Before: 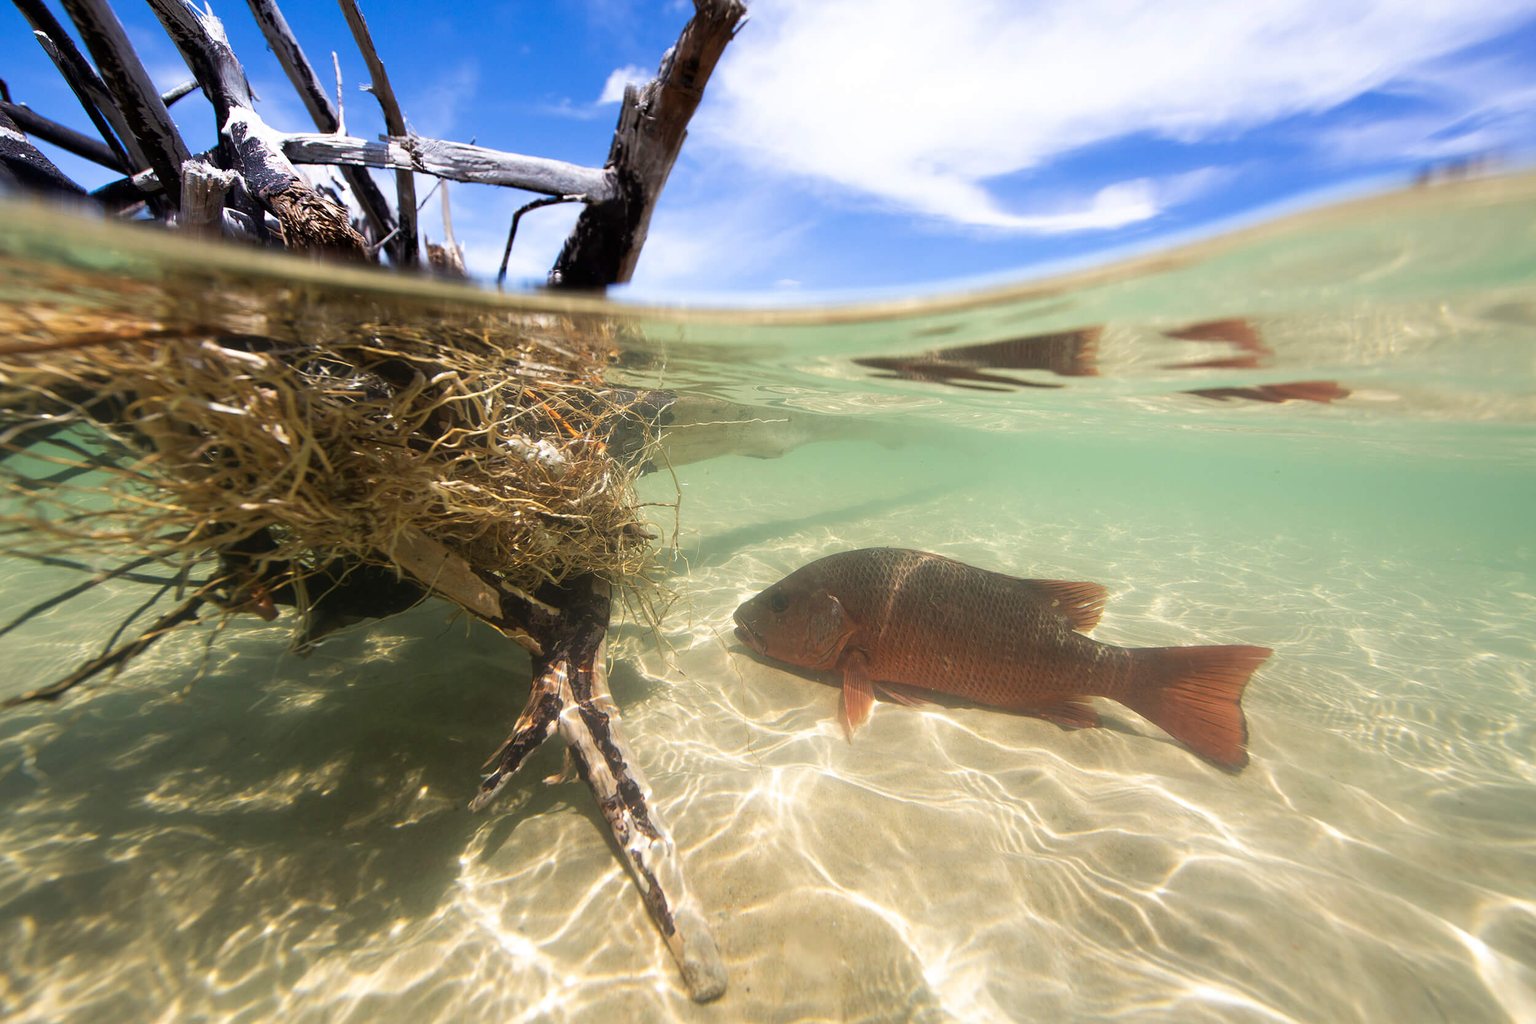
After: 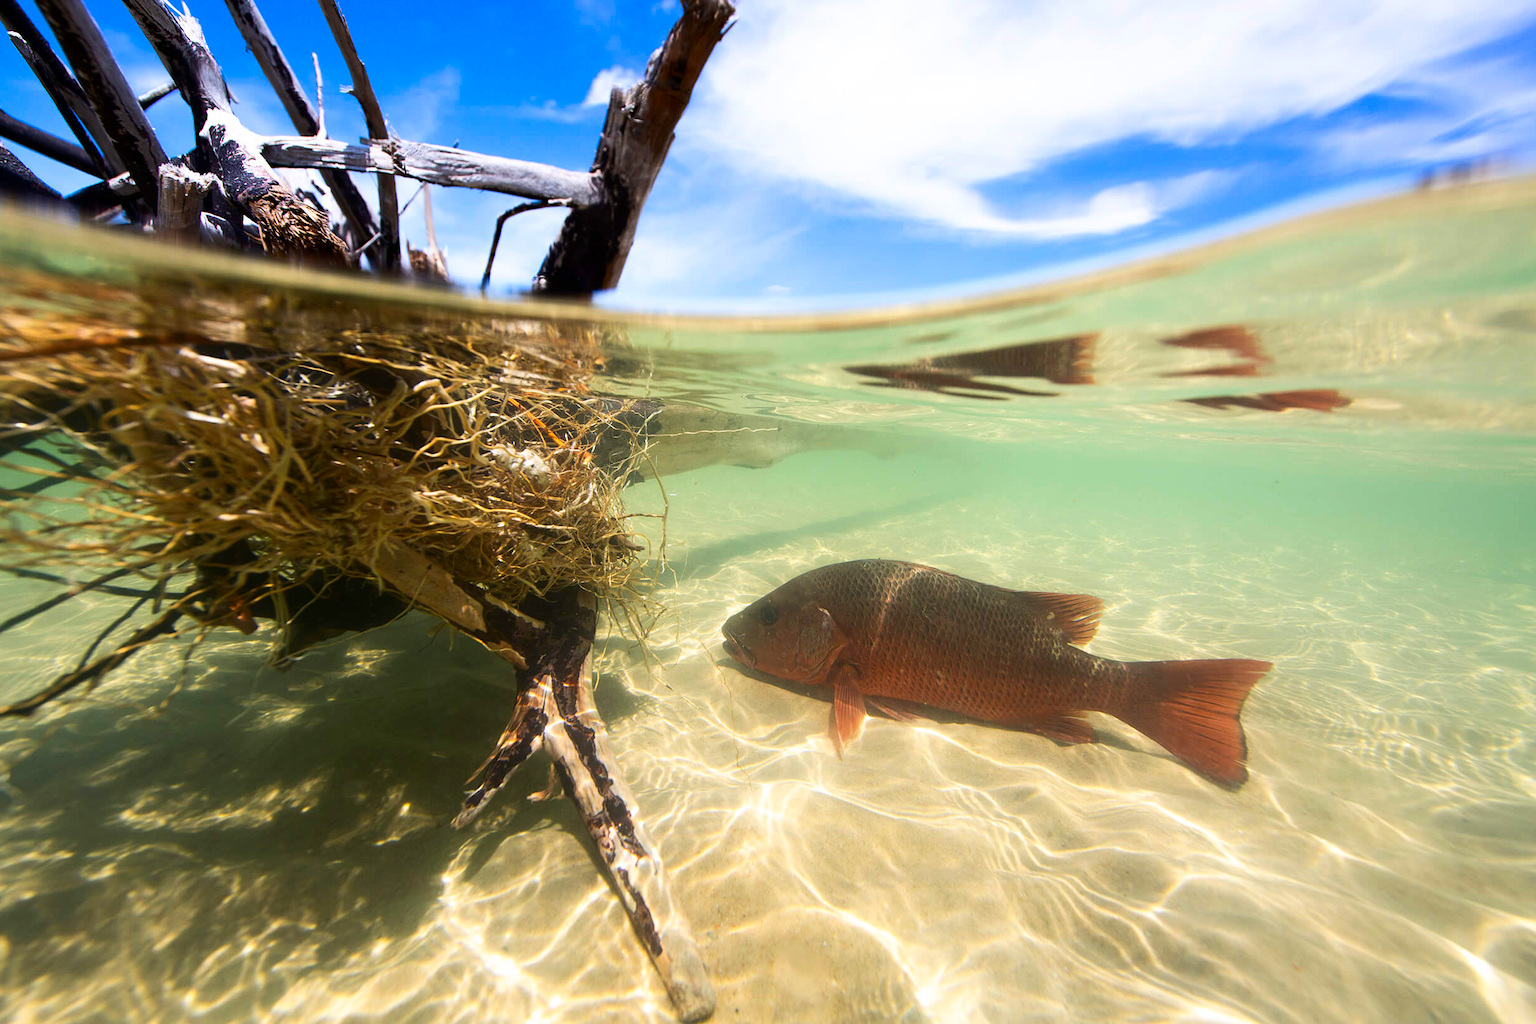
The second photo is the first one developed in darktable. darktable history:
contrast brightness saturation: contrast 0.18, saturation 0.3
crop: left 1.743%, right 0.268%, bottom 2.011%
